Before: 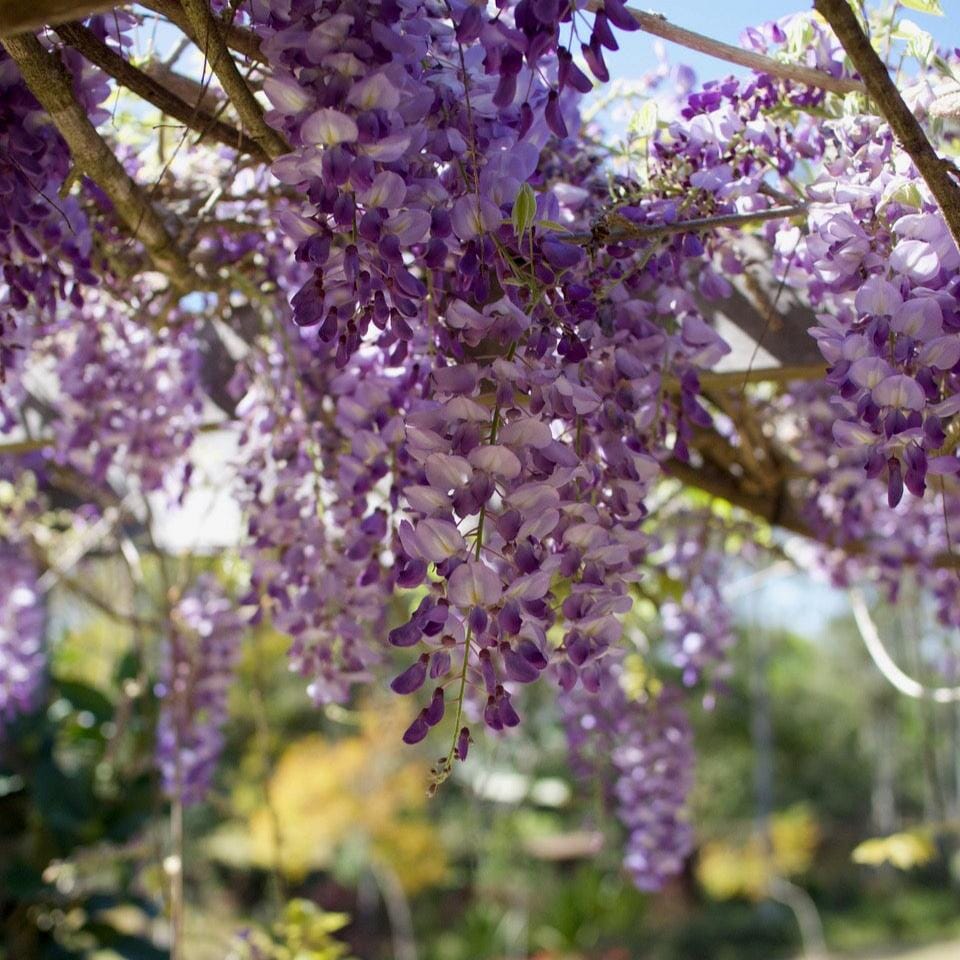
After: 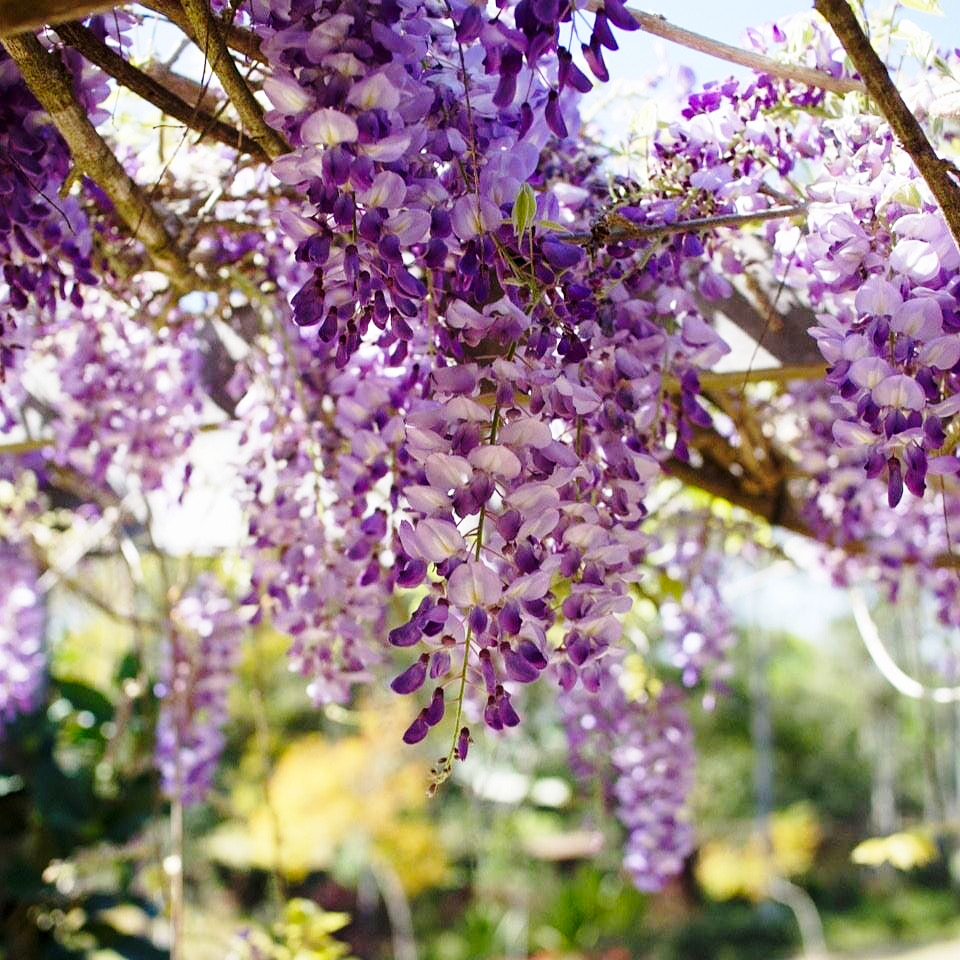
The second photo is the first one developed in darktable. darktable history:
base curve: curves: ch0 [(0, 0) (0.028, 0.03) (0.121, 0.232) (0.46, 0.748) (0.859, 0.968) (1, 1)], preserve colors none
sharpen: amount 0.2
